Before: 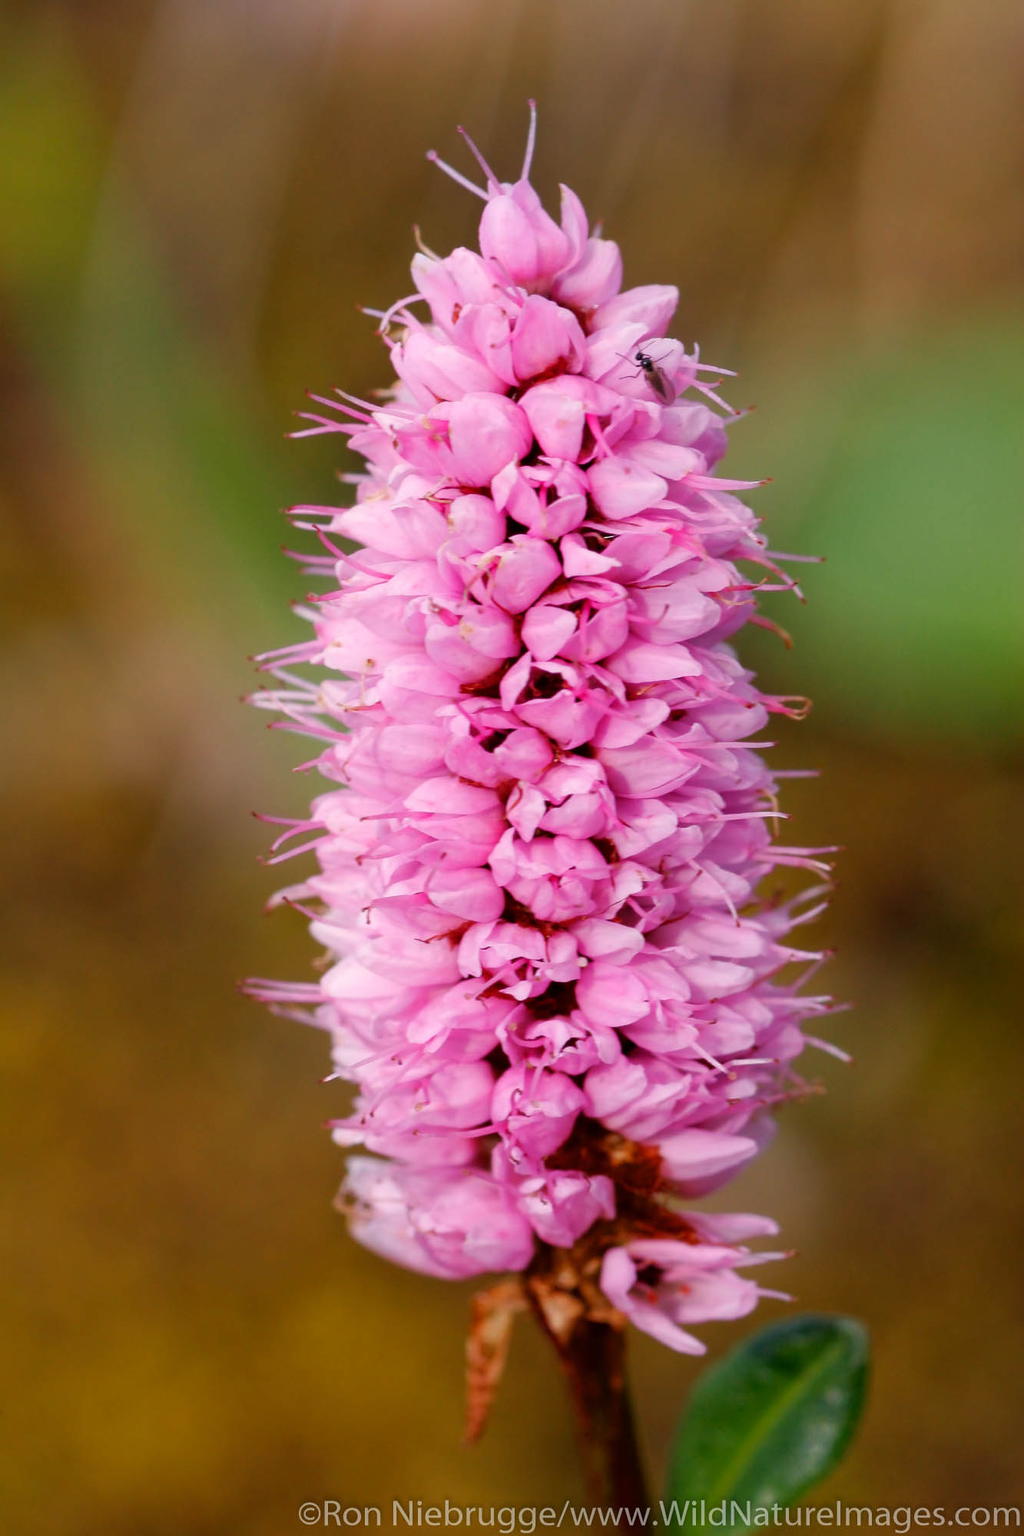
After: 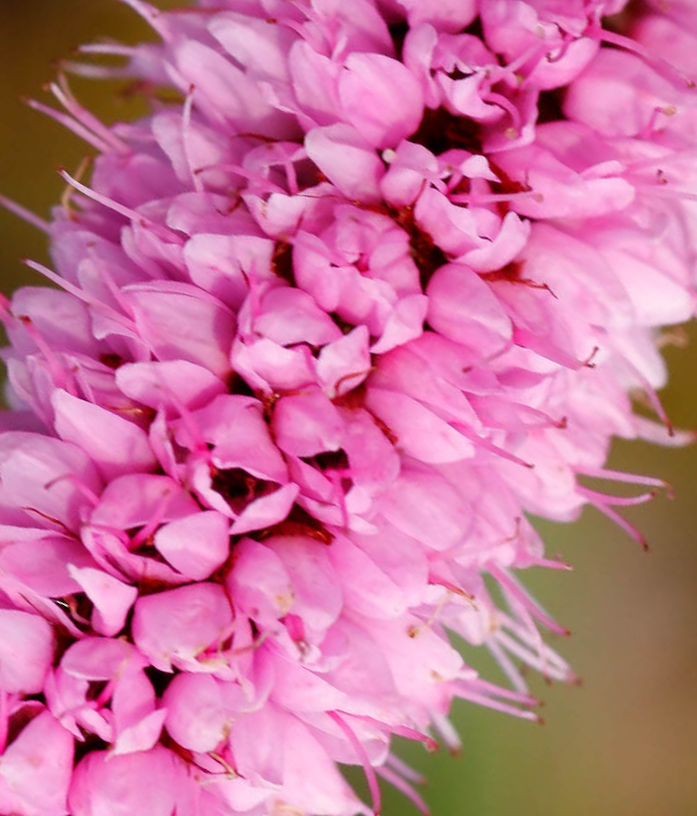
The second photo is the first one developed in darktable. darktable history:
crop and rotate: angle 147.47°, left 9.116%, top 15.579%, right 4.562%, bottom 17.061%
